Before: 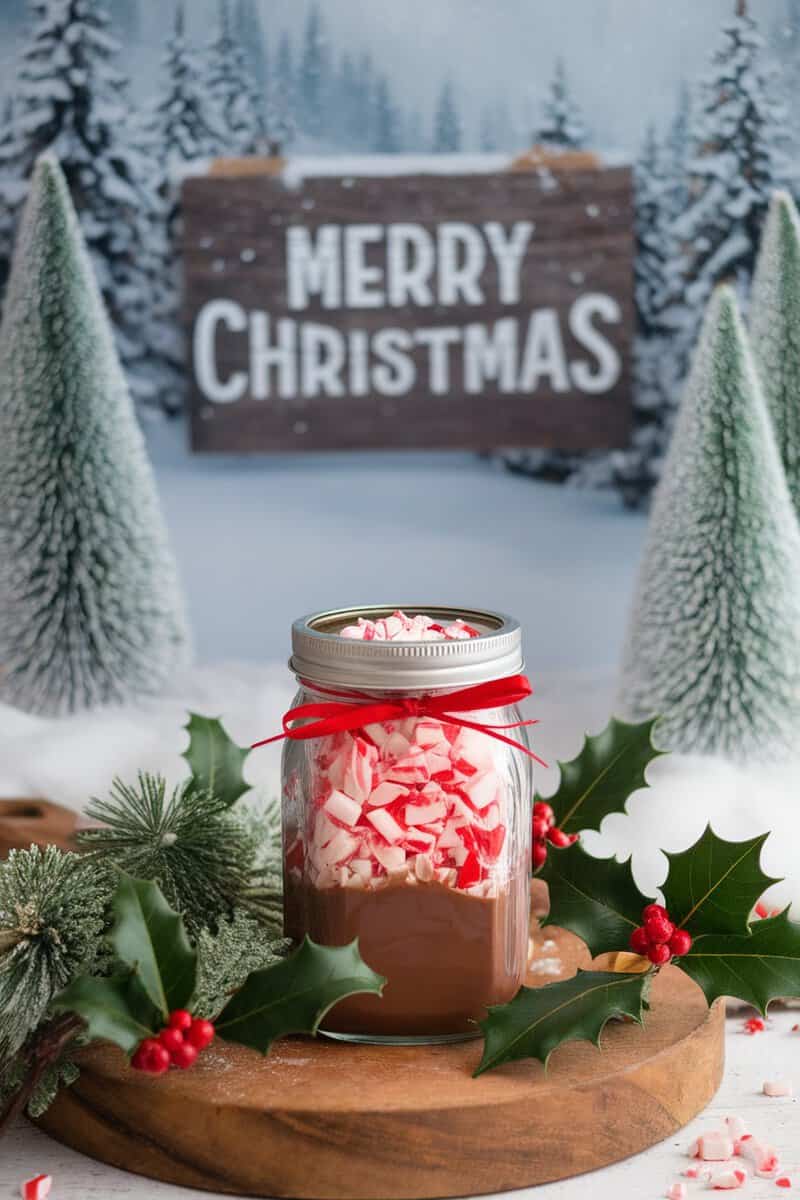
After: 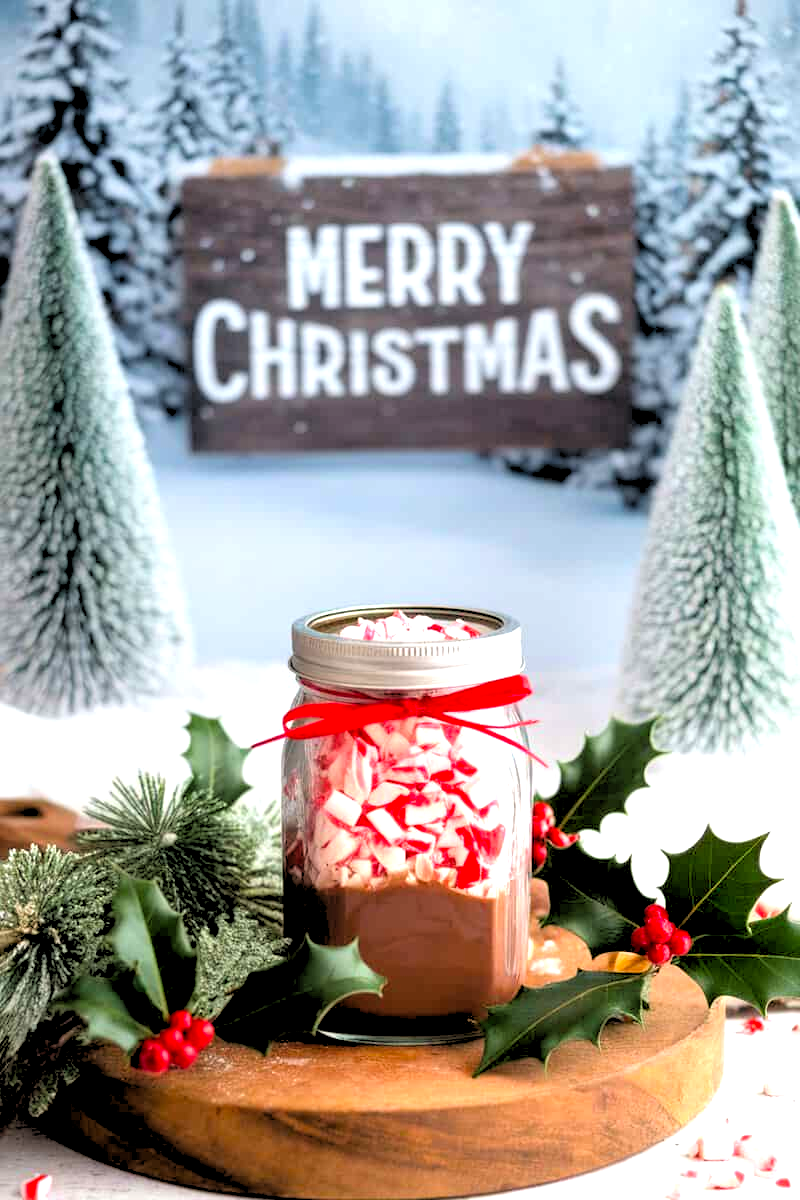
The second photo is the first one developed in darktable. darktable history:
exposure: black level correction 0, exposure 0.7 EV, compensate exposure bias true, compensate highlight preservation false
color balance: contrast 6.48%, output saturation 113.3%
rgb levels: levels [[0.029, 0.461, 0.922], [0, 0.5, 1], [0, 0.5, 1]]
